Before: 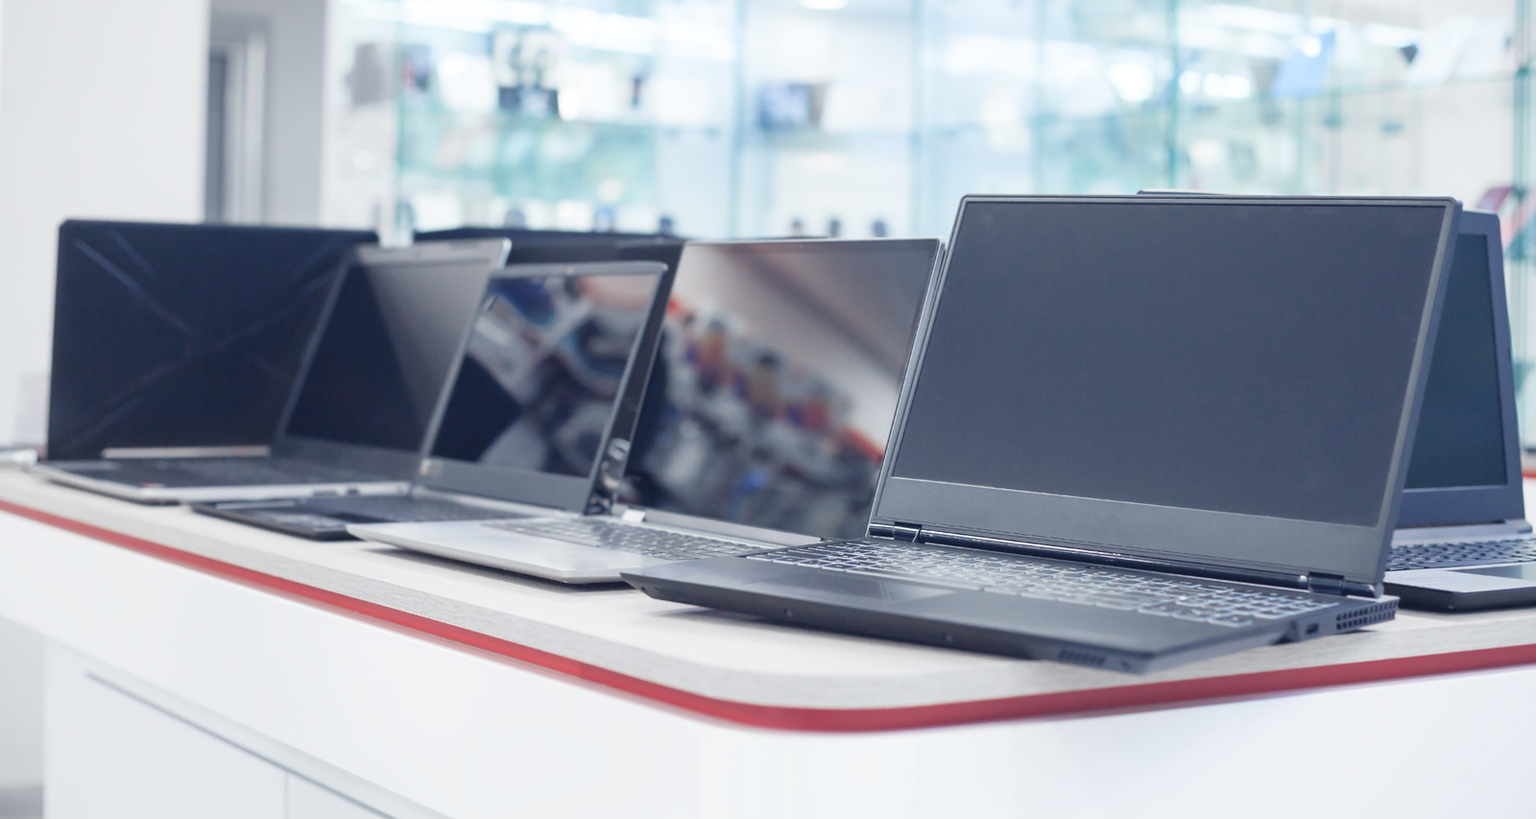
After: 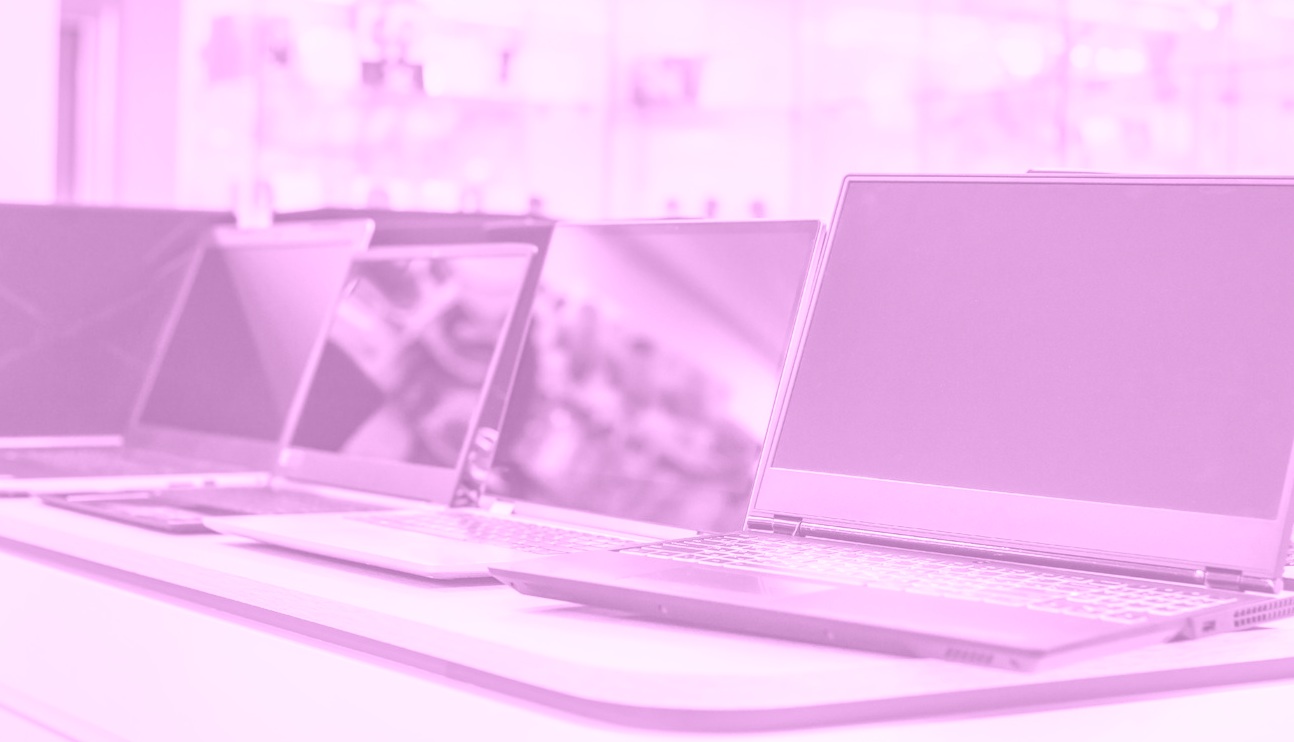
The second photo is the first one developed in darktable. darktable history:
crop: left 9.929%, top 3.475%, right 9.188%, bottom 9.529%
local contrast: shadows 185%, detail 225%
colorize: hue 331.2°, saturation 75%, source mix 30.28%, lightness 70.52%, version 1
